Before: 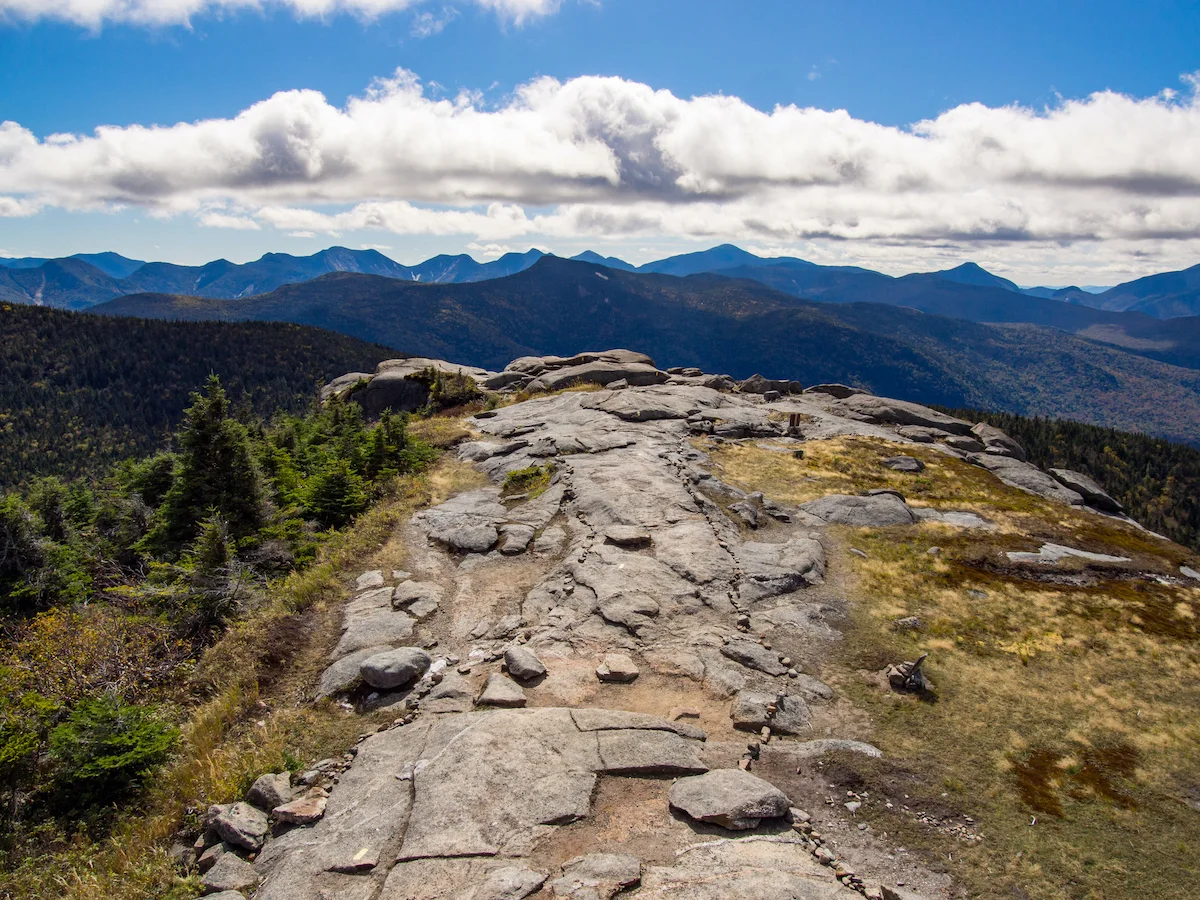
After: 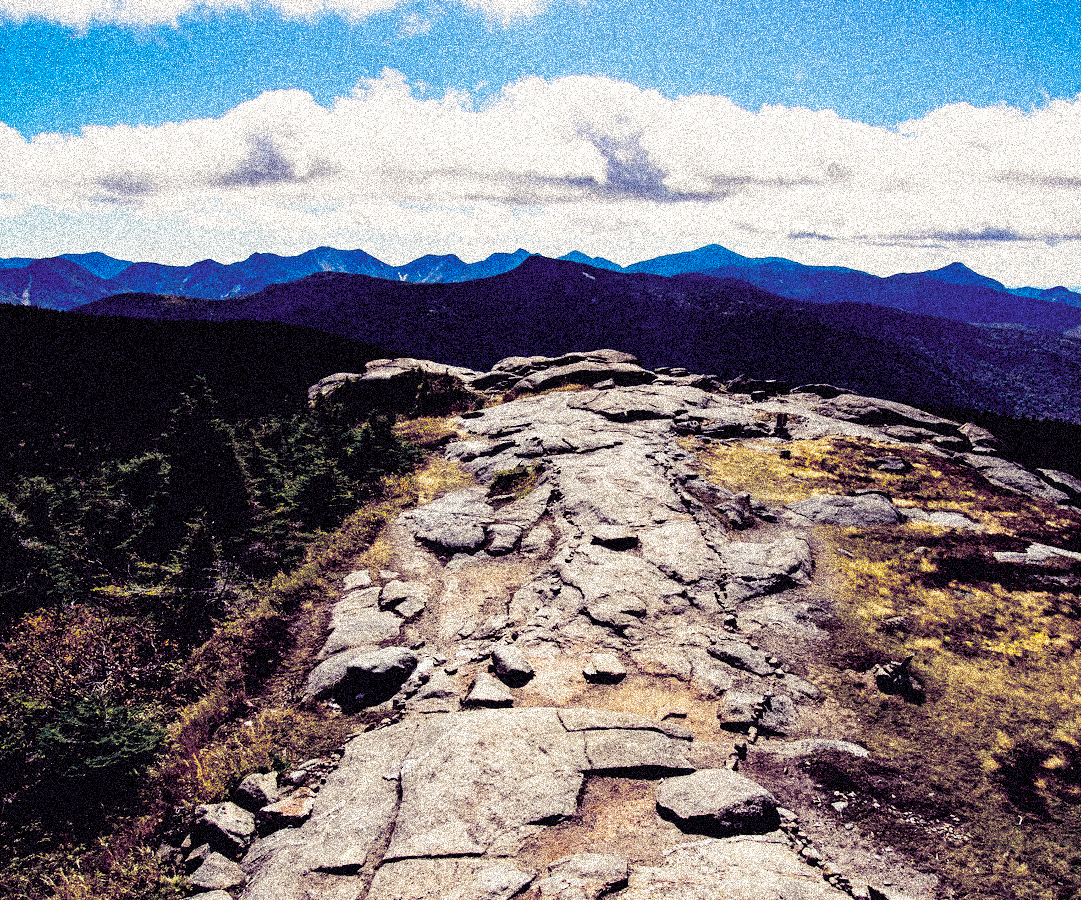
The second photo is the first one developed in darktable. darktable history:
exposure: black level correction 0.056, exposure -0.039 EV, compensate highlight preservation false
crop and rotate: left 1.088%, right 8.807%
grain: coarseness 3.75 ISO, strength 100%, mid-tones bias 0%
color balance rgb: linear chroma grading › shadows -3%, linear chroma grading › highlights -4%
base curve: curves: ch0 [(0, 0) (0.028, 0.03) (0.121, 0.232) (0.46, 0.748) (0.859, 0.968) (1, 1)], preserve colors none
split-toning: shadows › hue 255.6°, shadows › saturation 0.66, highlights › hue 43.2°, highlights › saturation 0.68, balance -50.1
